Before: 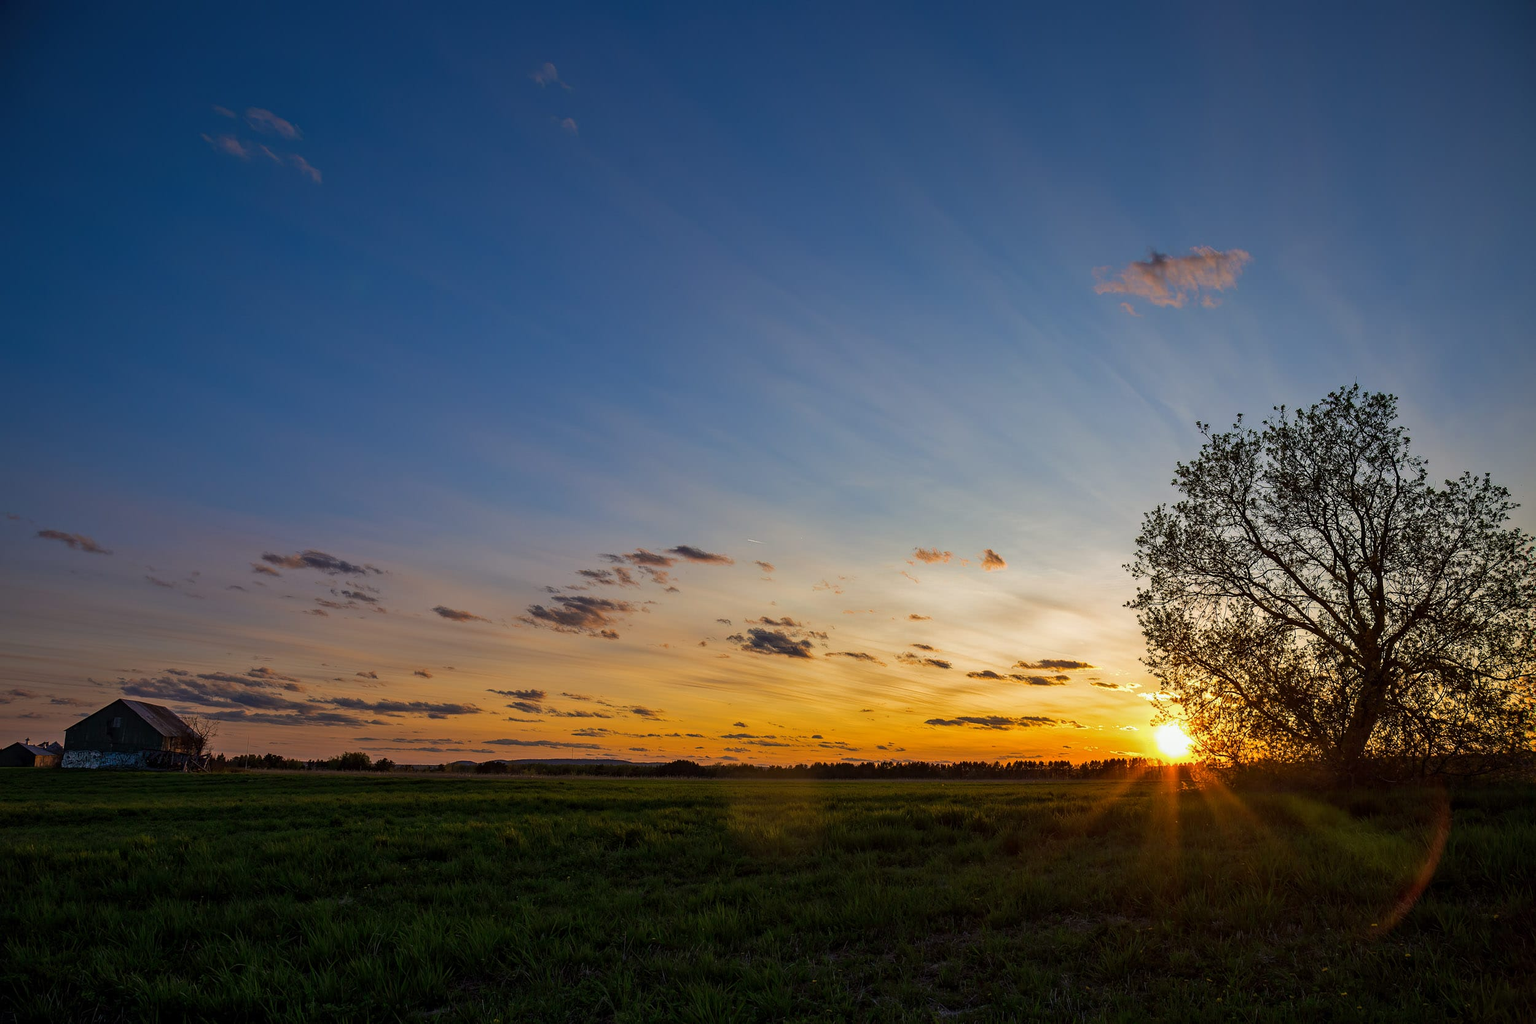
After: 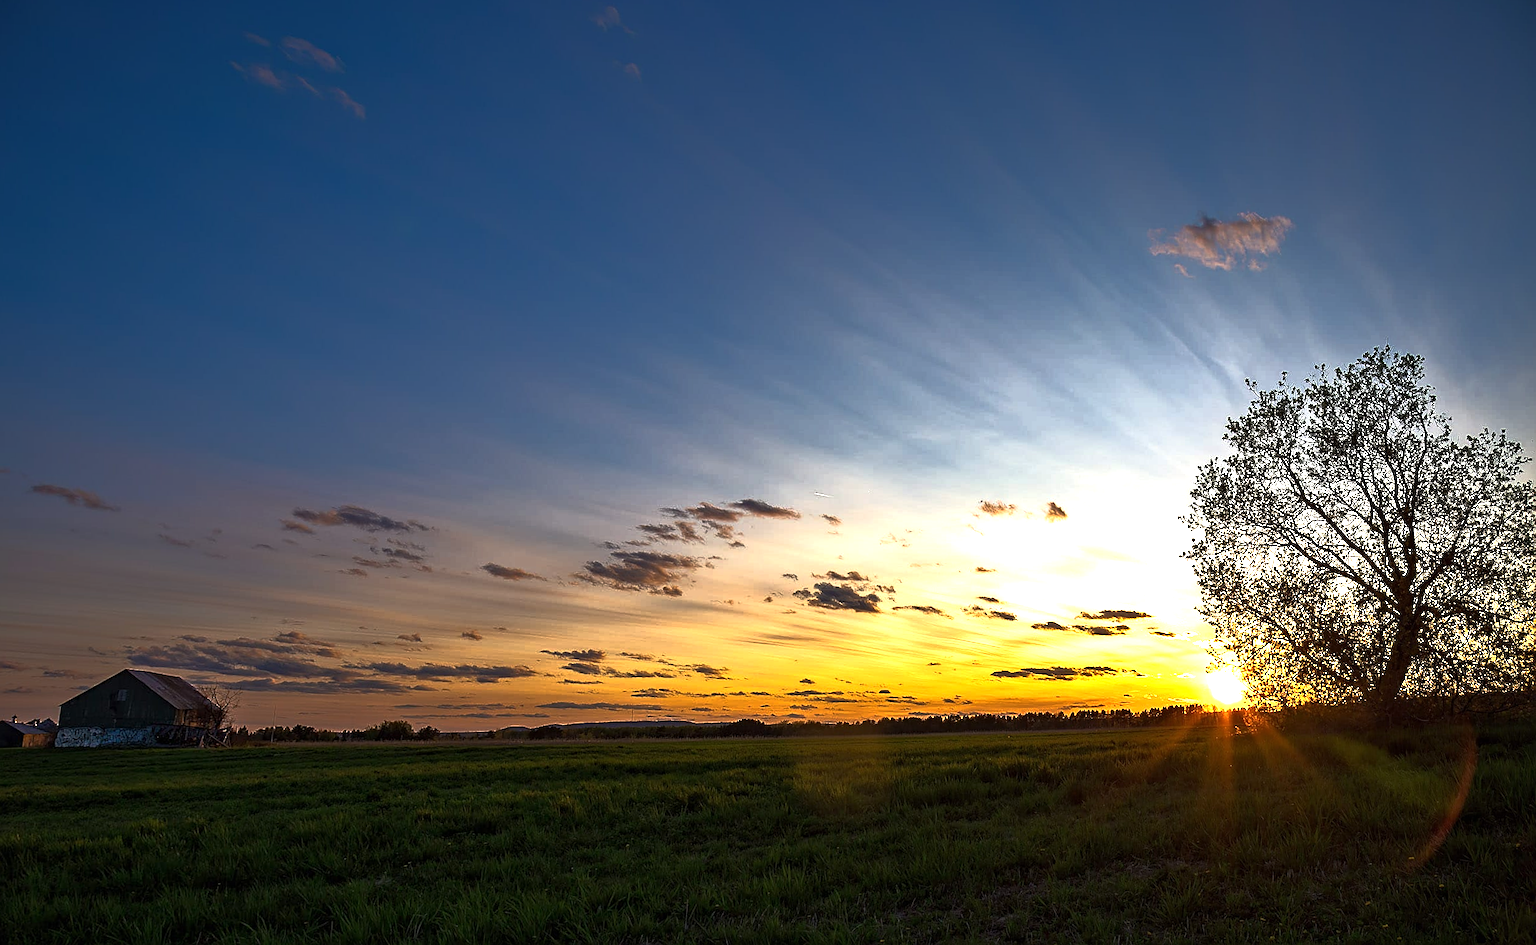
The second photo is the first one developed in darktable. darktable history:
exposure: black level correction 0, exposure 1.3 EV, compensate highlight preservation false
rotate and perspective: rotation -0.013°, lens shift (vertical) -0.027, lens shift (horizontal) 0.178, crop left 0.016, crop right 0.989, crop top 0.082, crop bottom 0.918
base curve: curves: ch0 [(0, 0) (0.564, 0.291) (0.802, 0.731) (1, 1)]
sharpen: on, module defaults
